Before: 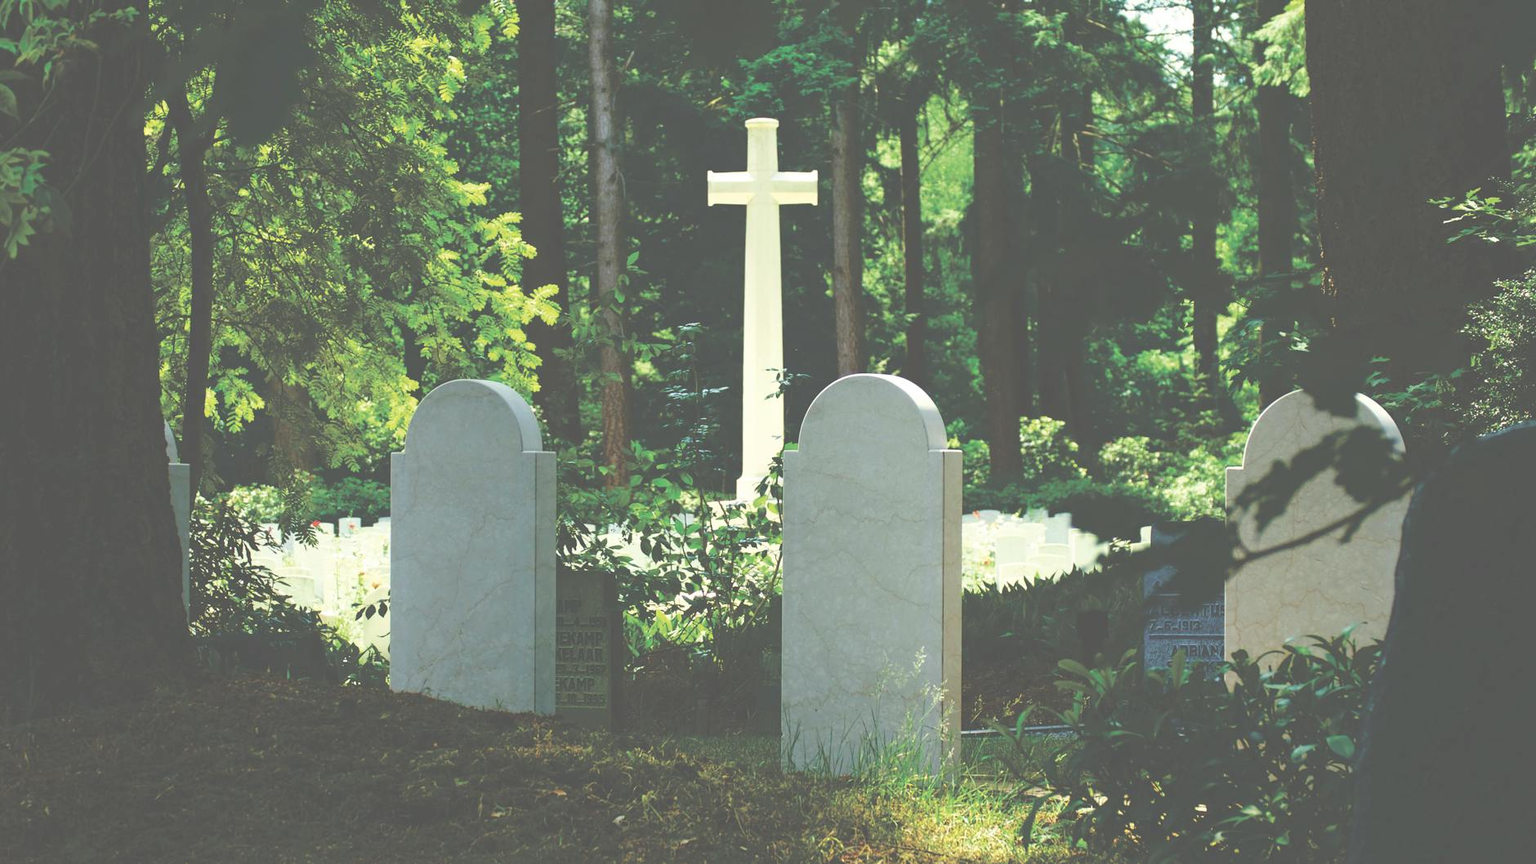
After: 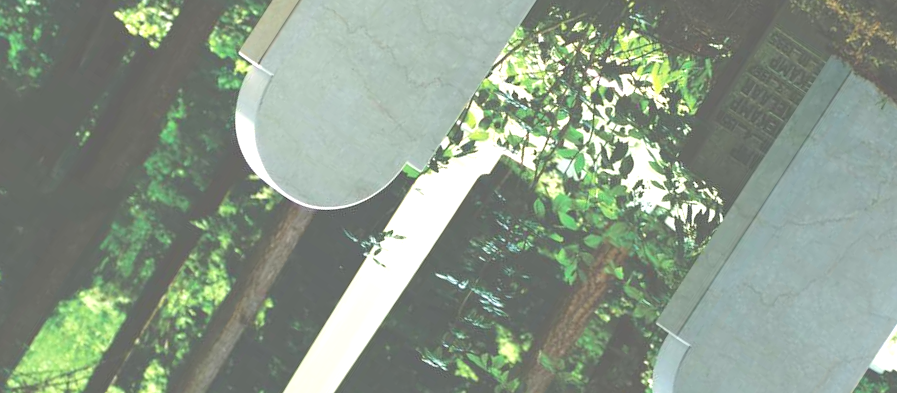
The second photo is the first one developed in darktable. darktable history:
exposure: black level correction 0.001, exposure 0.499 EV, compensate highlight preservation false
crop and rotate: angle 146.88°, left 9.164%, top 15.563%, right 4.463%, bottom 17.136%
